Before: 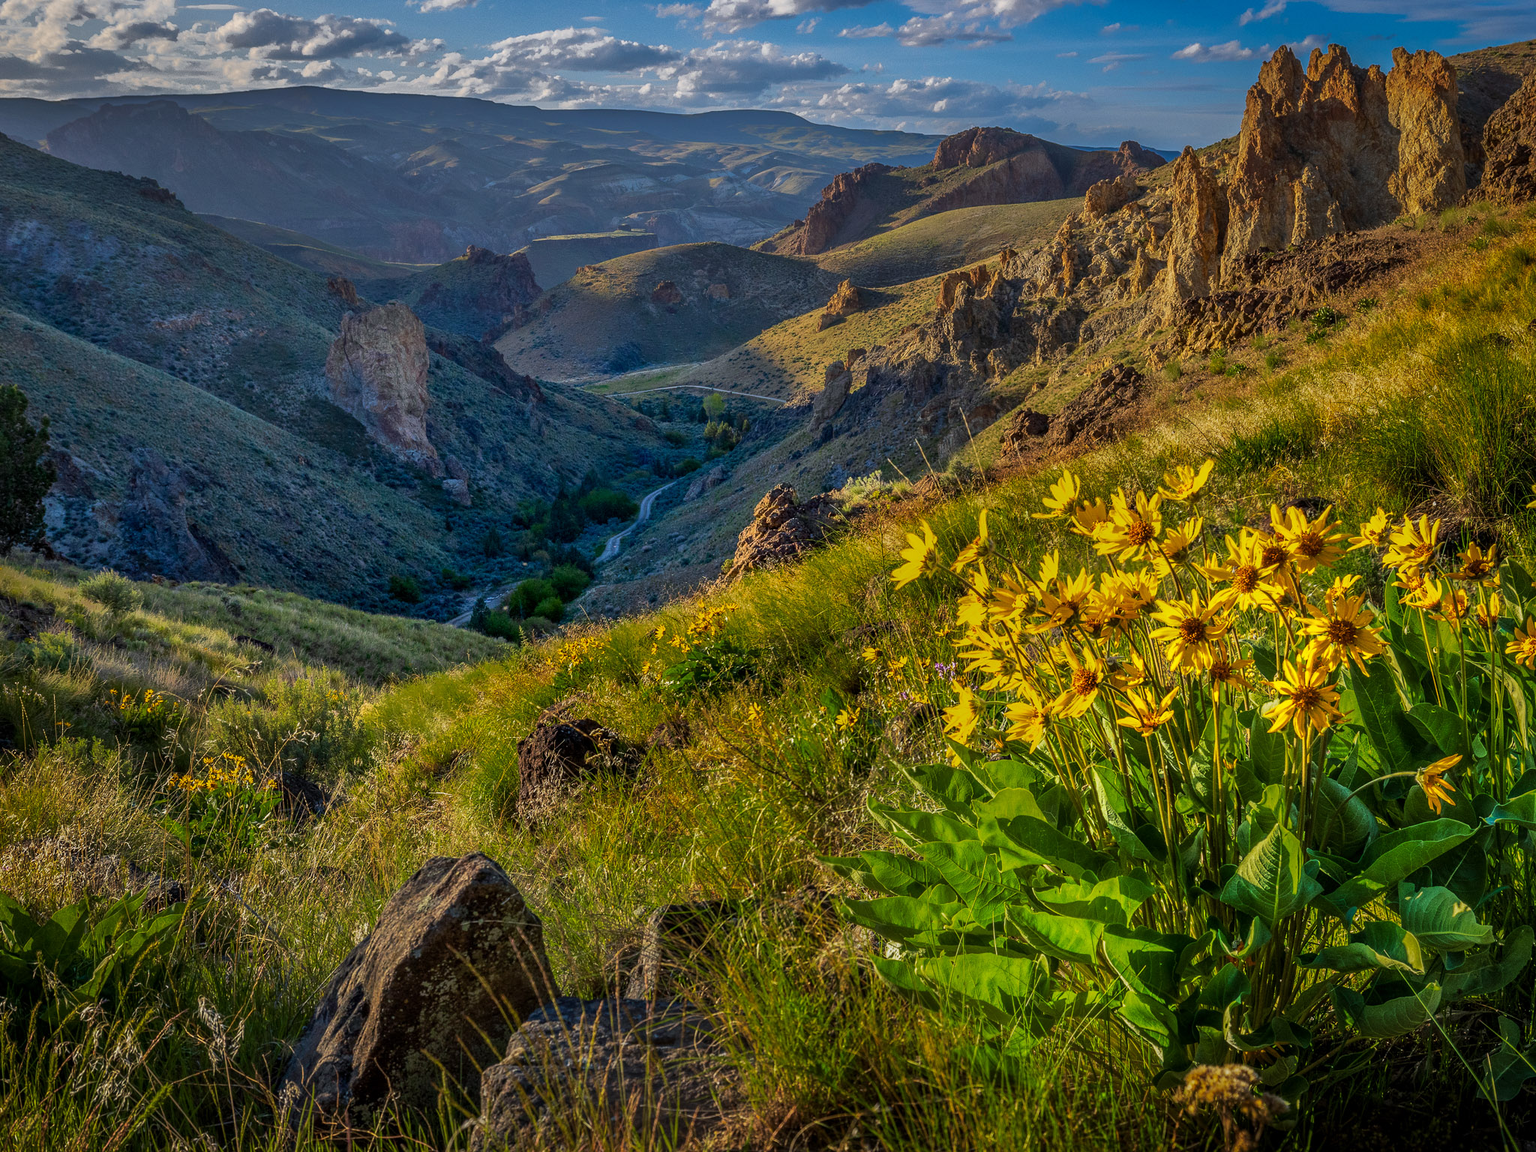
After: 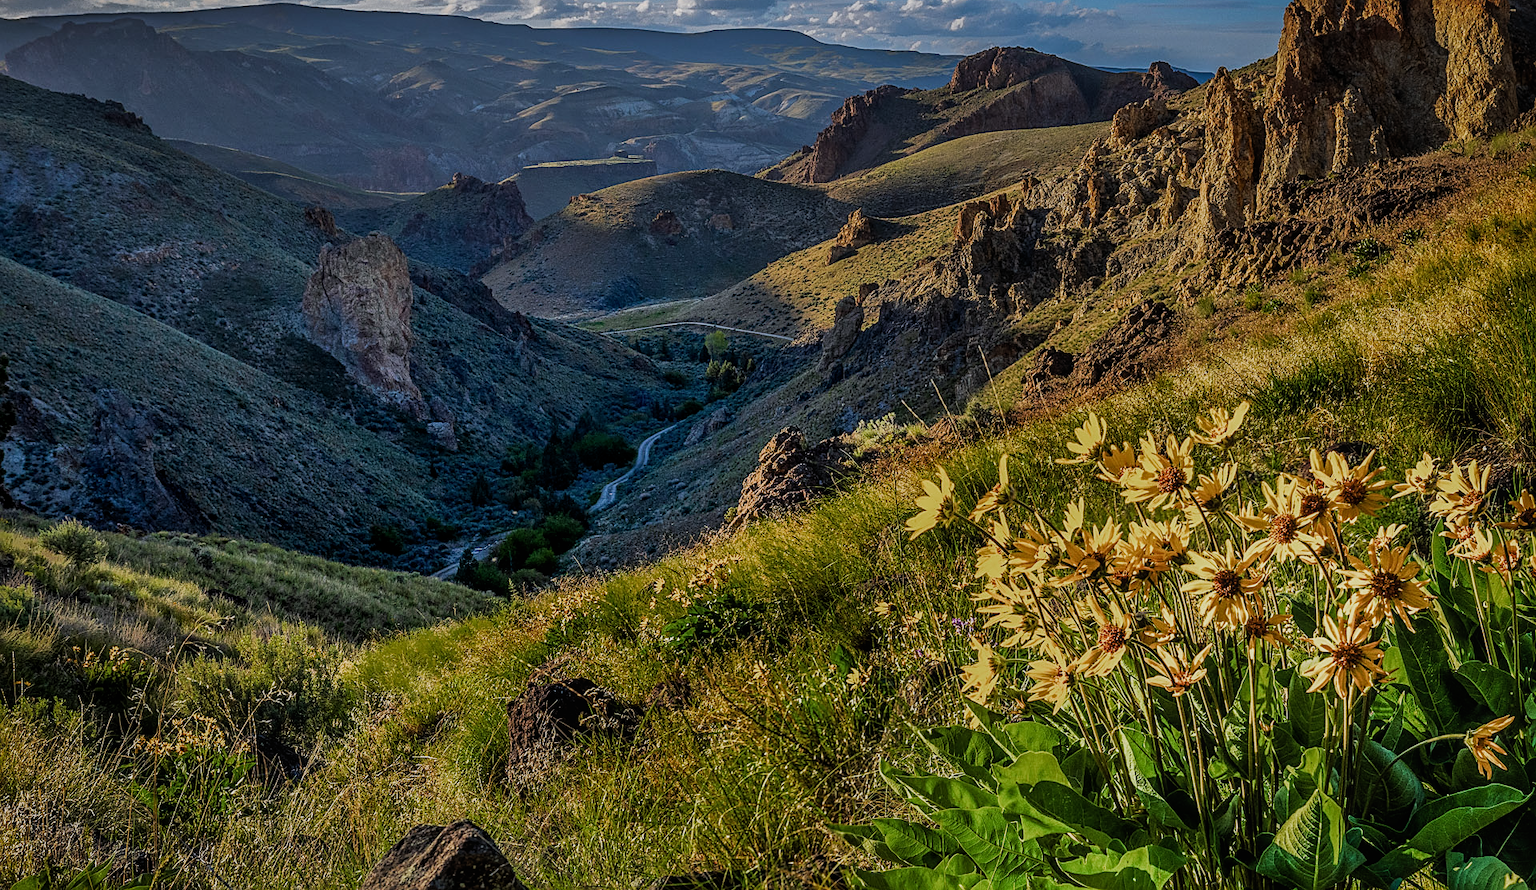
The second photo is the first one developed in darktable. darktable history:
crop: left 2.737%, top 7.287%, right 3.421%, bottom 20.179%
filmic rgb: middle gray luminance 21.73%, black relative exposure -14 EV, white relative exposure 2.96 EV, threshold 6 EV, target black luminance 0%, hardness 8.81, latitude 59.69%, contrast 1.208, highlights saturation mix 5%, shadows ↔ highlights balance 41.6%, add noise in highlights 0, color science v3 (2019), use custom middle-gray values true, iterations of high-quality reconstruction 0, contrast in highlights soft, enable highlight reconstruction true
sharpen: on, module defaults
local contrast: detail 110%
